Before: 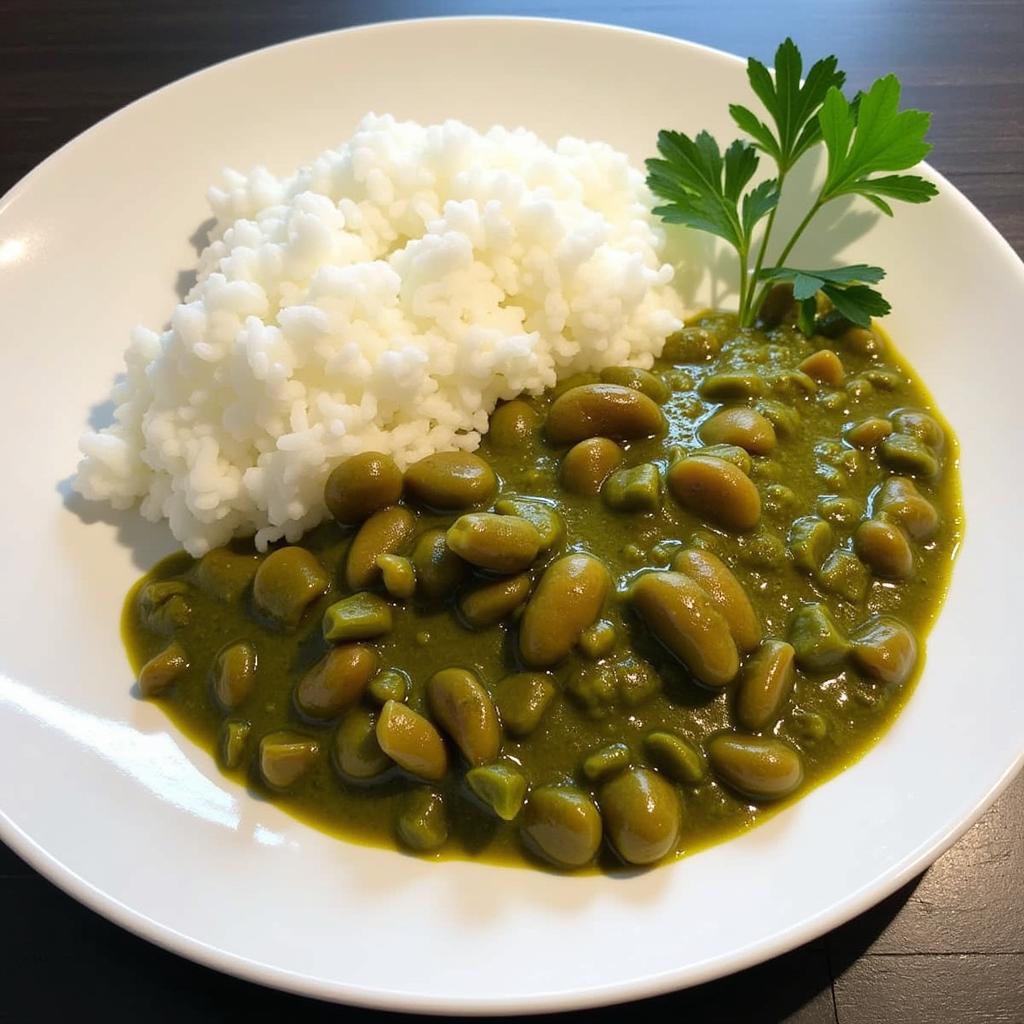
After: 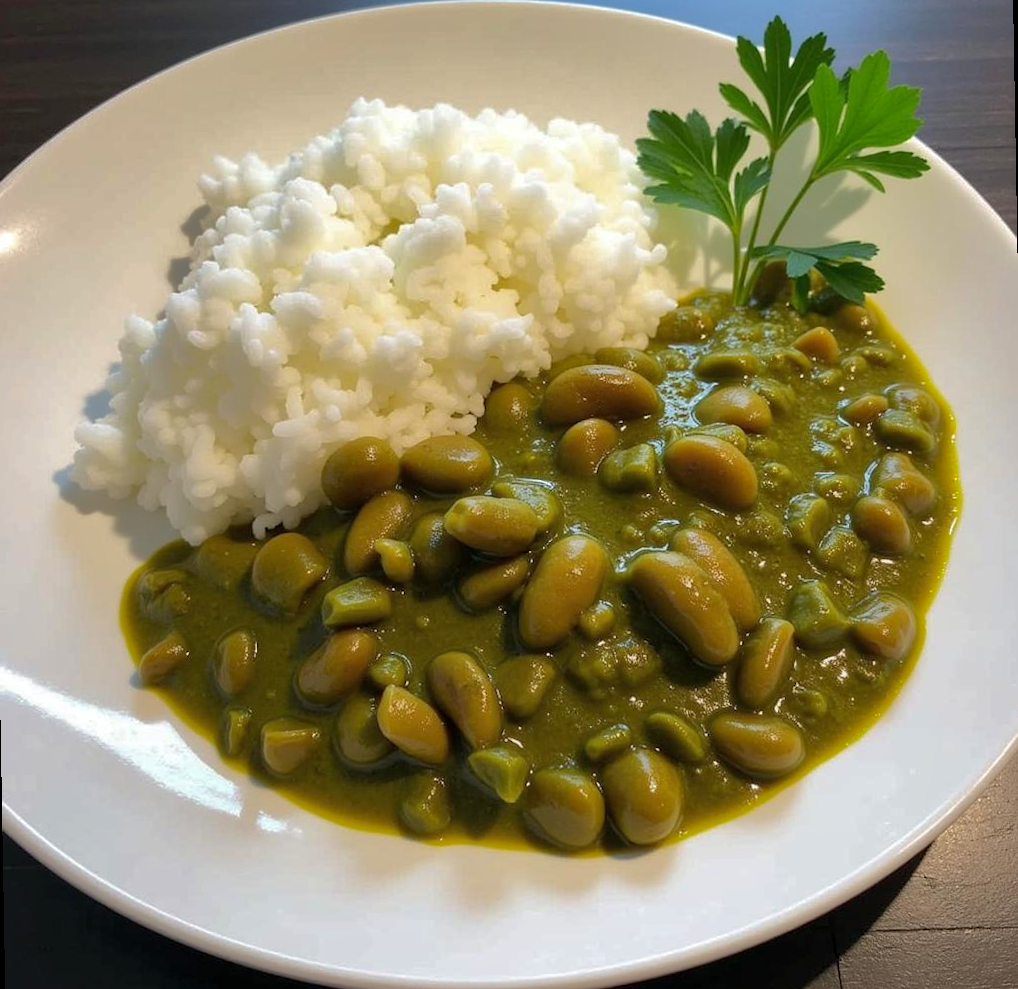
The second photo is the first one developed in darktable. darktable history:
rotate and perspective: rotation -1°, crop left 0.011, crop right 0.989, crop top 0.025, crop bottom 0.975
exposure: black level correction 0.001, exposure 0.014 EV, compensate highlight preservation false
shadows and highlights: shadows 40, highlights -60
